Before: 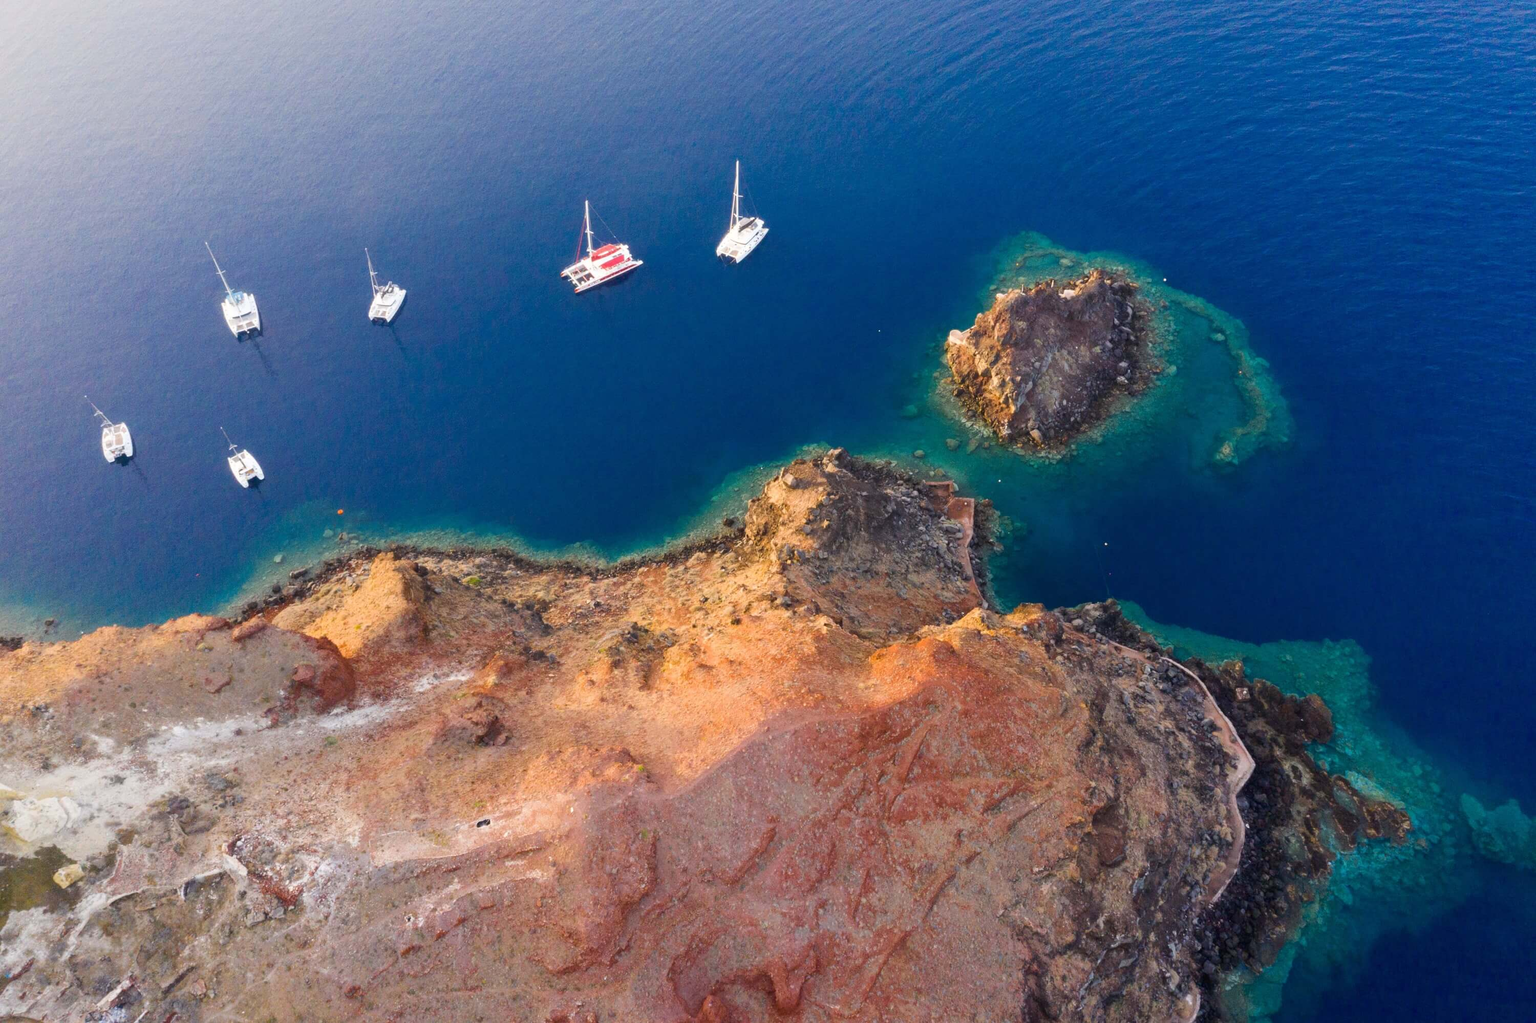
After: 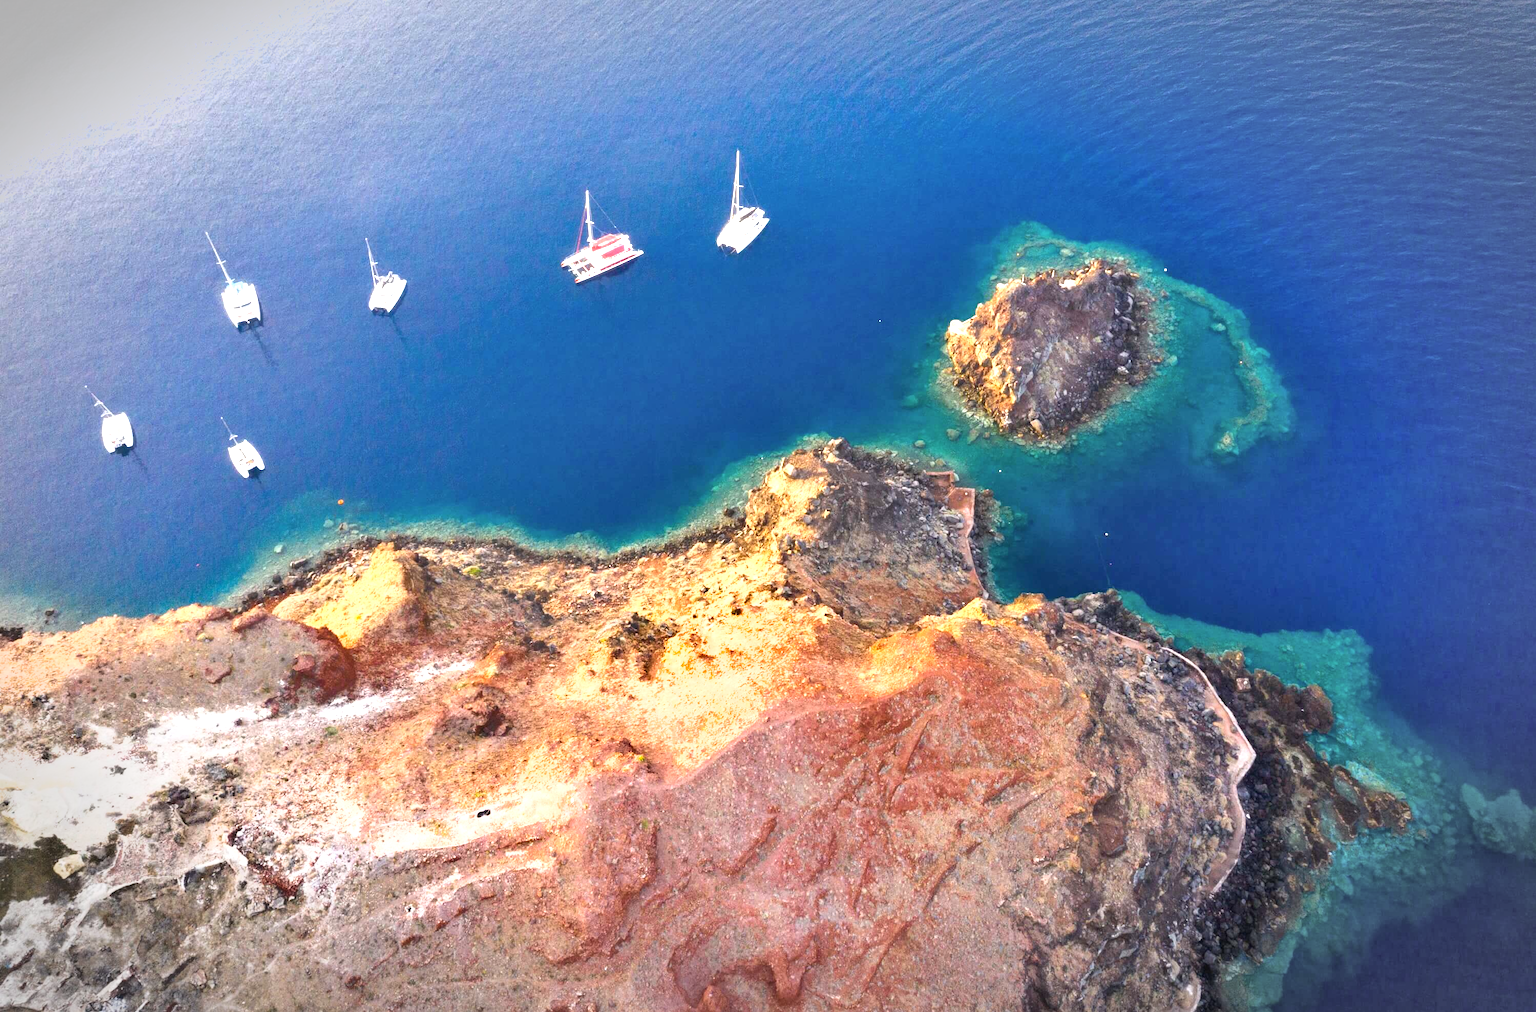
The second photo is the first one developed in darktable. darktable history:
crop: top 1.049%, right 0.001%
exposure: black level correction 0, exposure 1.2 EV, compensate exposure bias true, compensate highlight preservation false
shadows and highlights: shadows 60, soften with gaussian
vignetting: automatic ratio true
color contrast: green-magenta contrast 0.84, blue-yellow contrast 0.86
color correction: saturation 1.11
